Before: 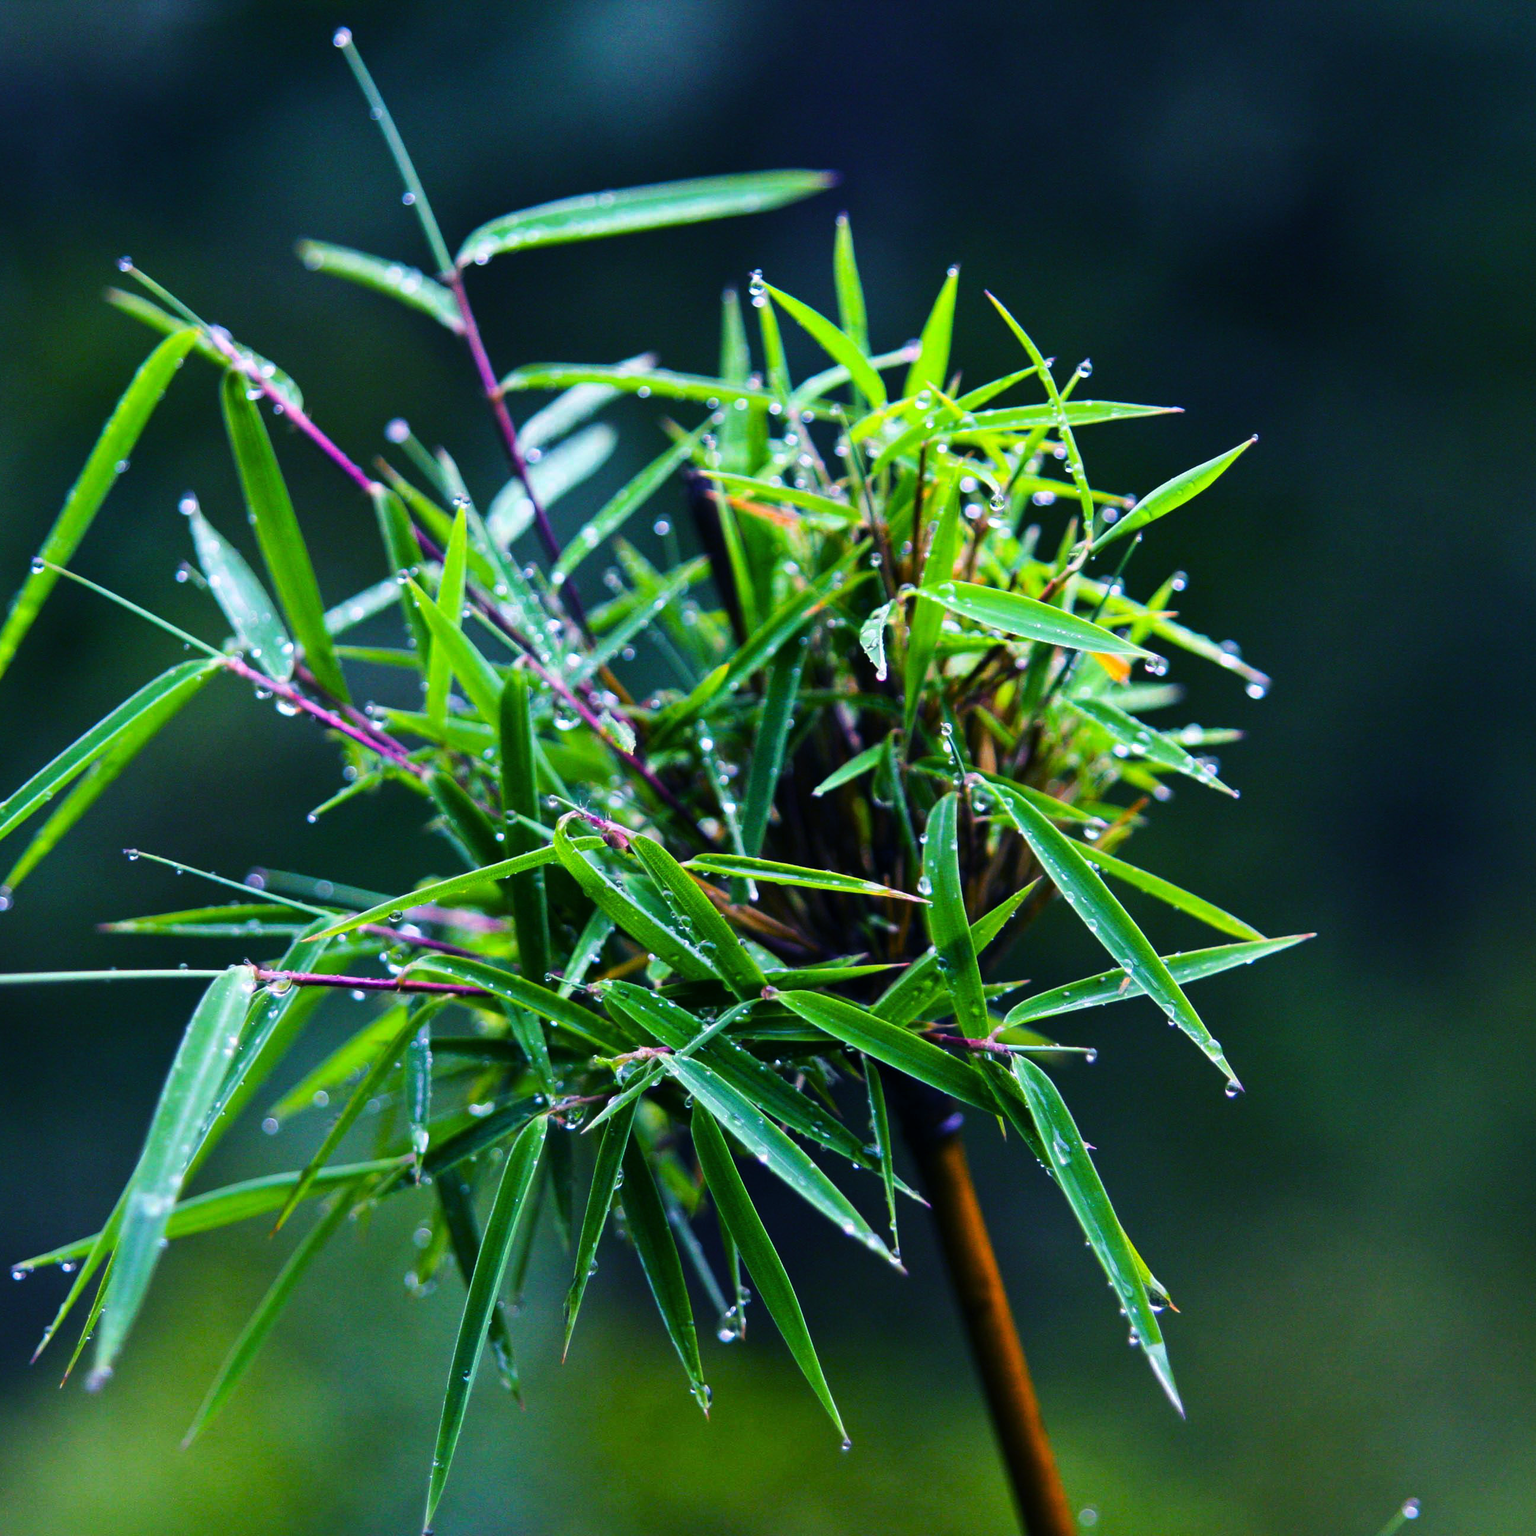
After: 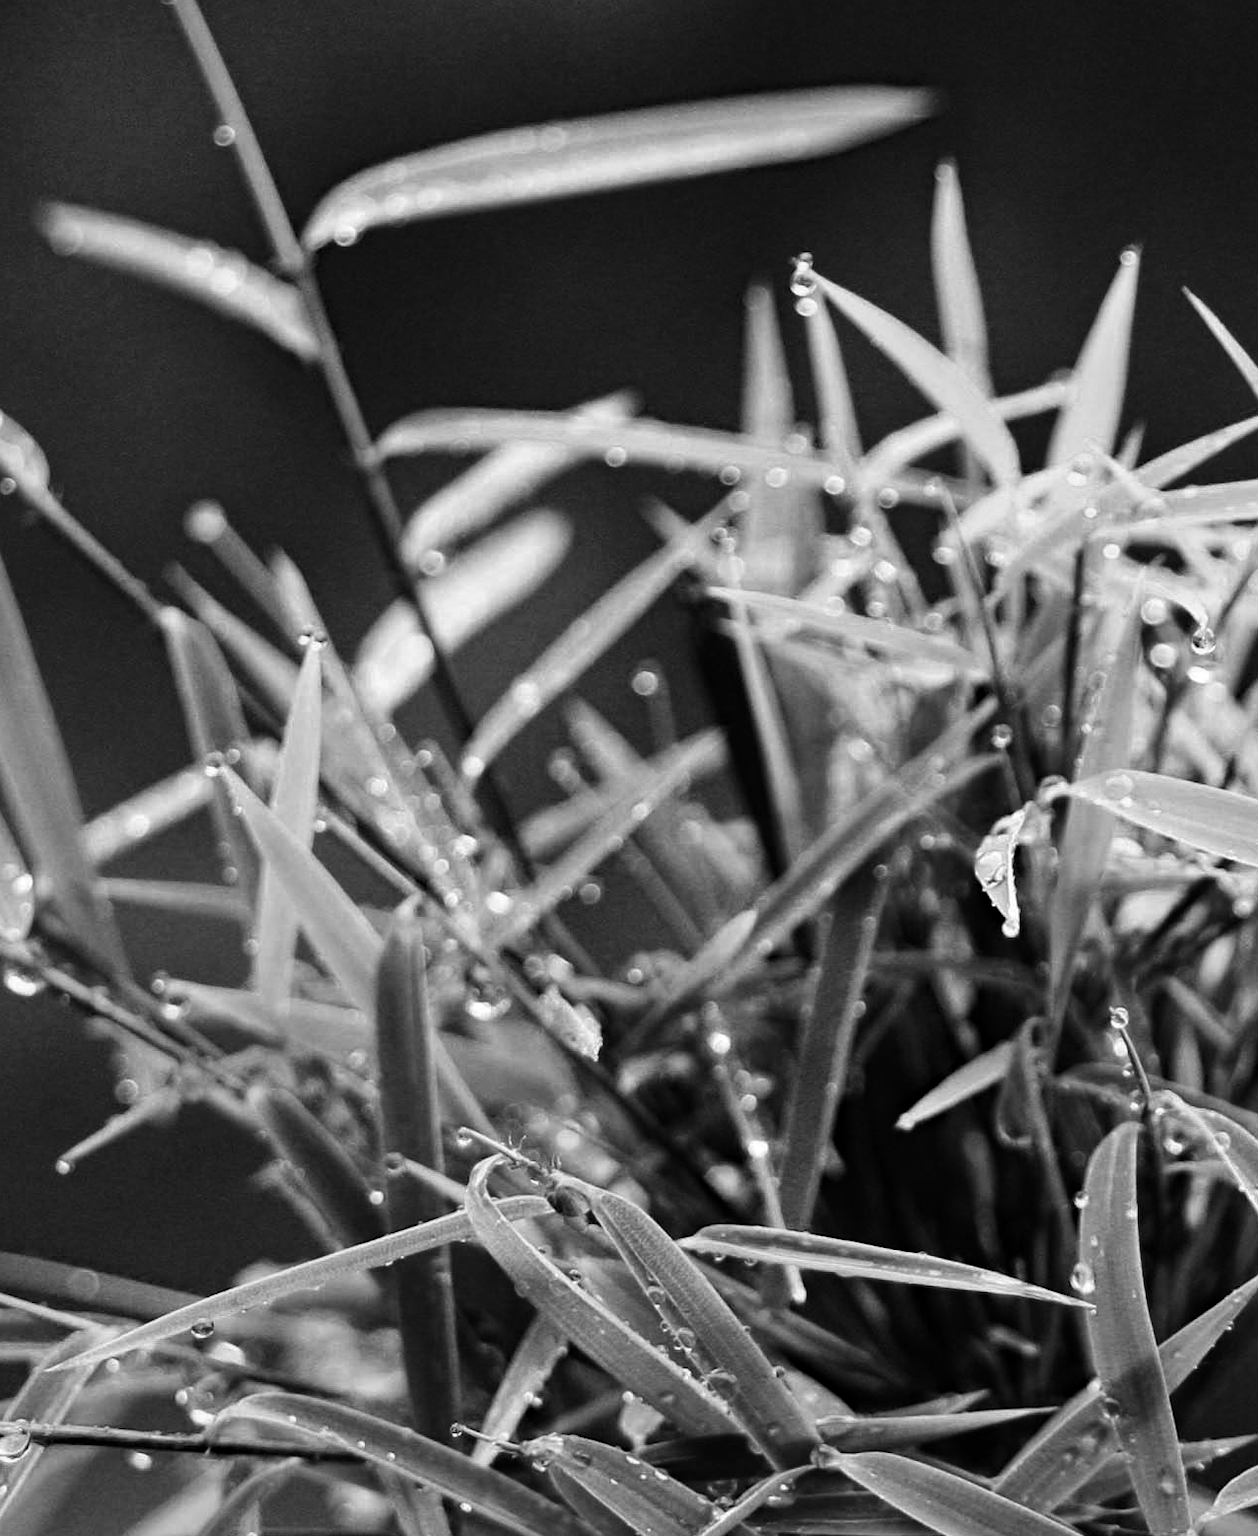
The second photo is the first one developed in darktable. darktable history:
haze removal: strength 0.29, distance 0.25, compatibility mode true, adaptive false
crop: left 17.835%, top 7.675%, right 32.881%, bottom 32.213%
monochrome: a -6.99, b 35.61, size 1.4
color correction: highlights a* 21.16, highlights b* 19.61
